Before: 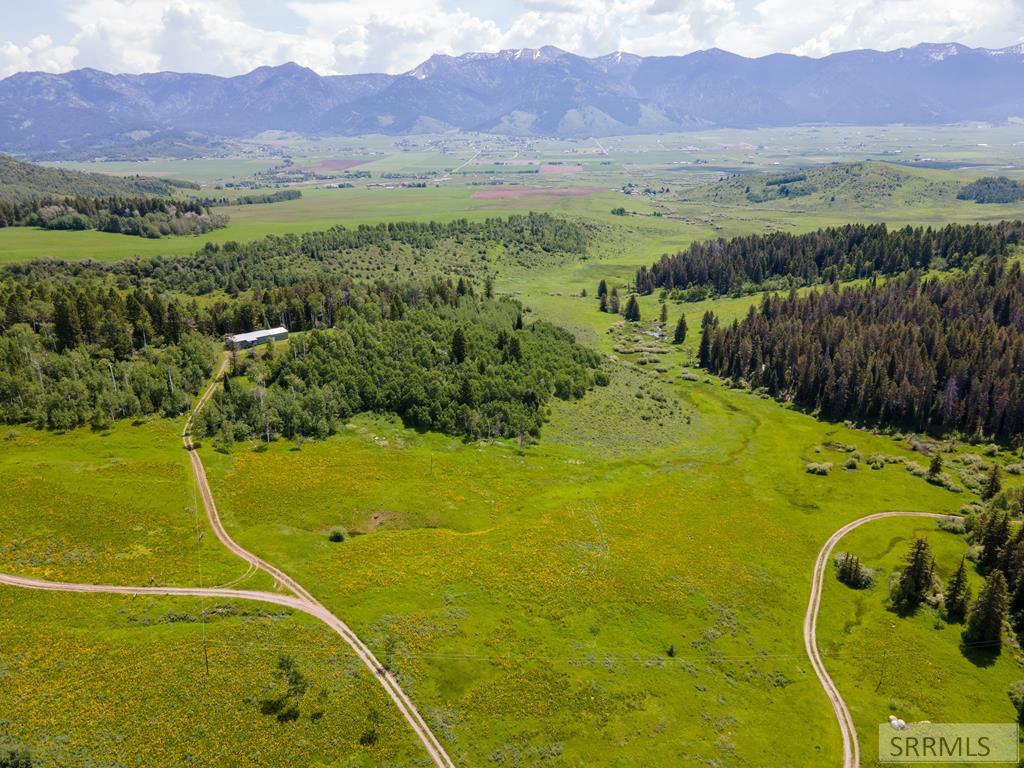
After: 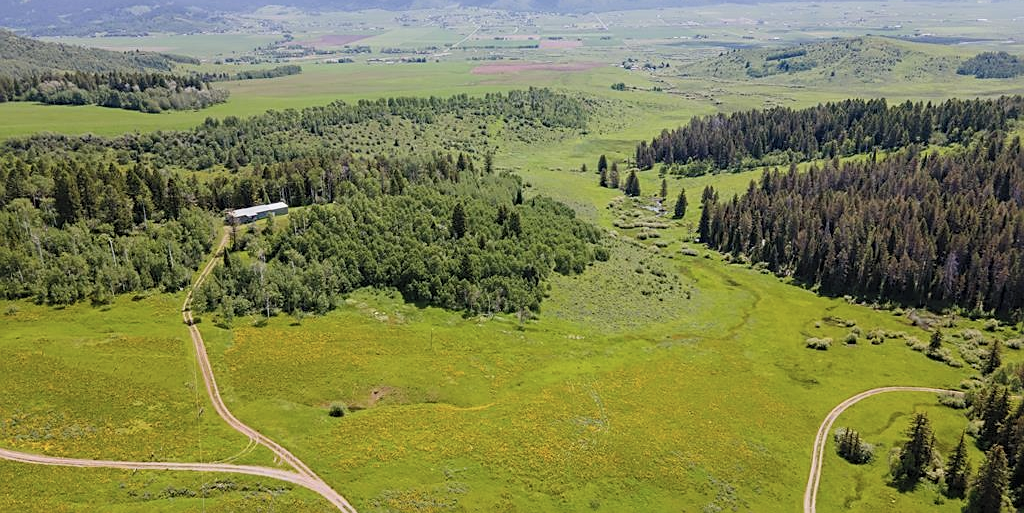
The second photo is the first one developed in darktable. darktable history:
crop: top 16.319%, bottom 16.786%
contrast brightness saturation: contrast 0.136, brightness 0.216
sharpen: on, module defaults
color zones: curves: ch0 [(0, 0.5) (0.143, 0.5) (0.286, 0.5) (0.429, 0.495) (0.571, 0.437) (0.714, 0.44) (0.857, 0.496) (1, 0.5)]
exposure: exposure -0.494 EV, compensate exposure bias true, compensate highlight preservation false
